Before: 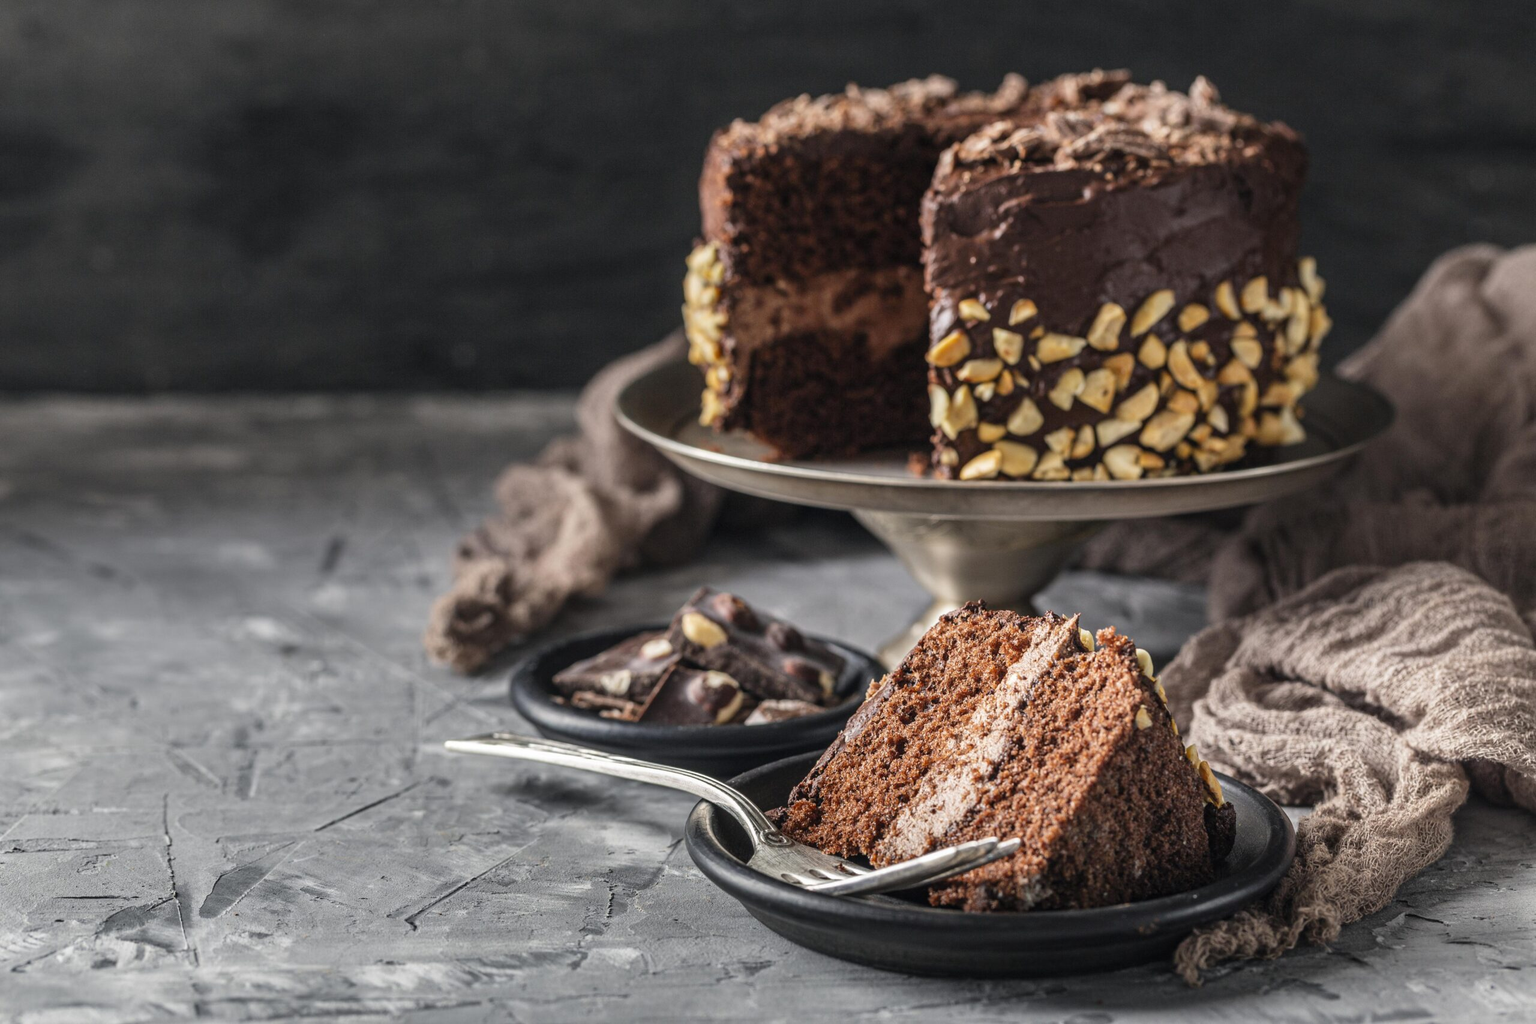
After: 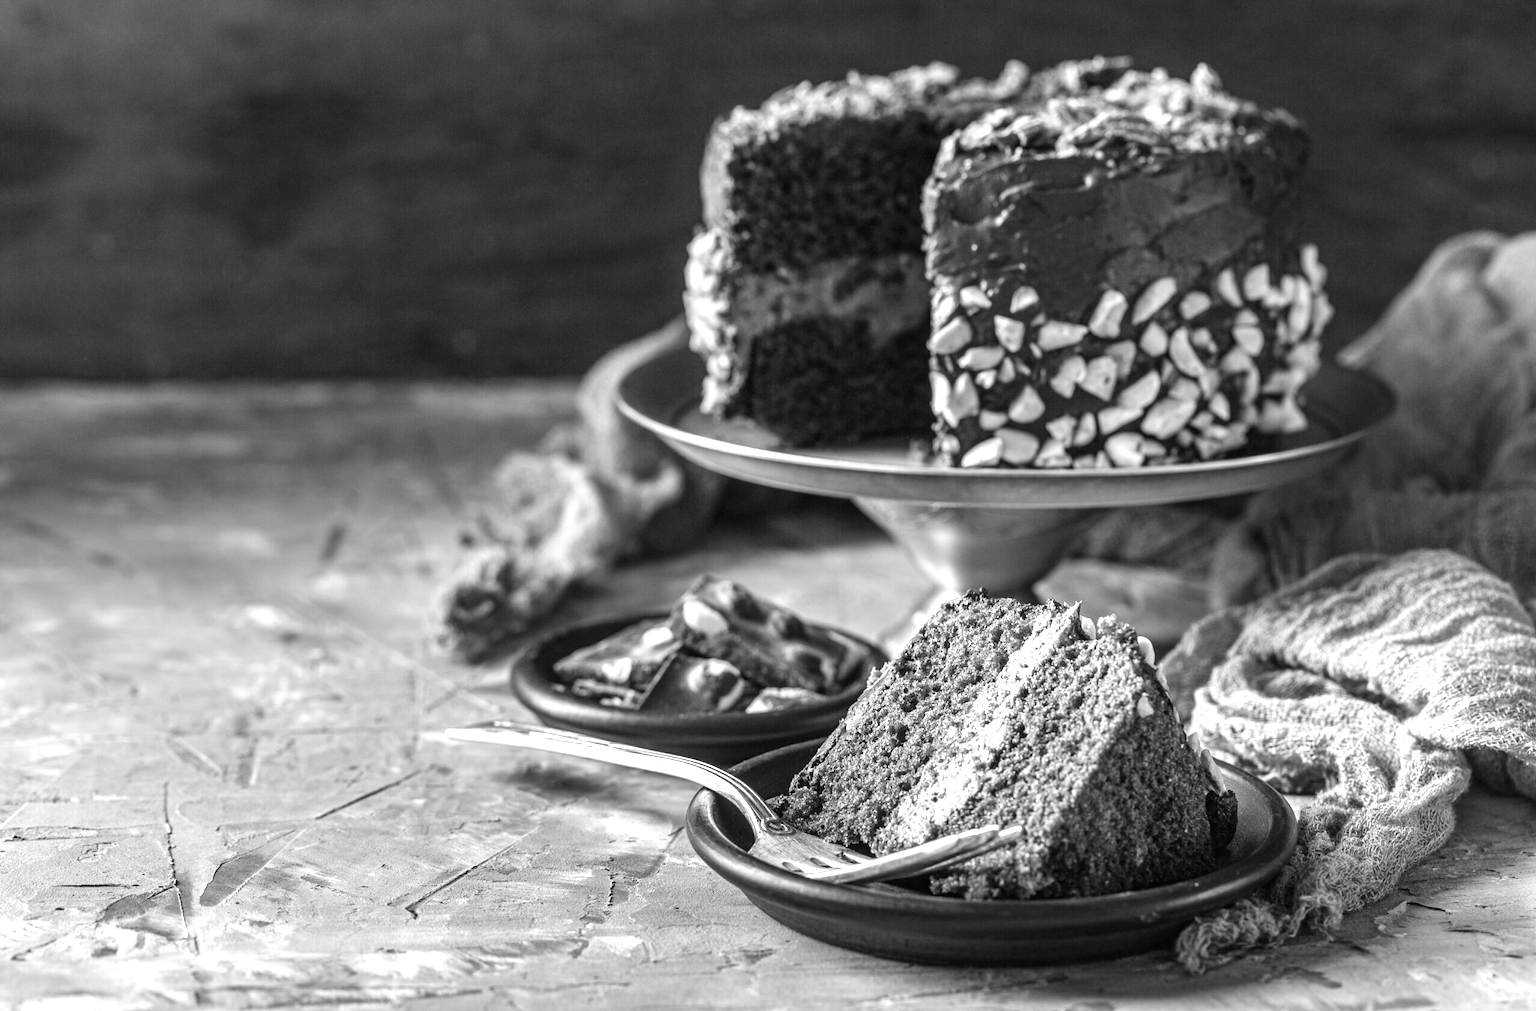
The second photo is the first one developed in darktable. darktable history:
crop: top 1.3%, right 0.116%
exposure: black level correction 0, exposure 1.001 EV
color calibration: output gray [0.22, 0.42, 0.37, 0], illuminant same as pipeline (D50), adaptation XYZ, x 0.346, y 0.359, temperature 5022.94 K, saturation algorithm version 1 (2020)
